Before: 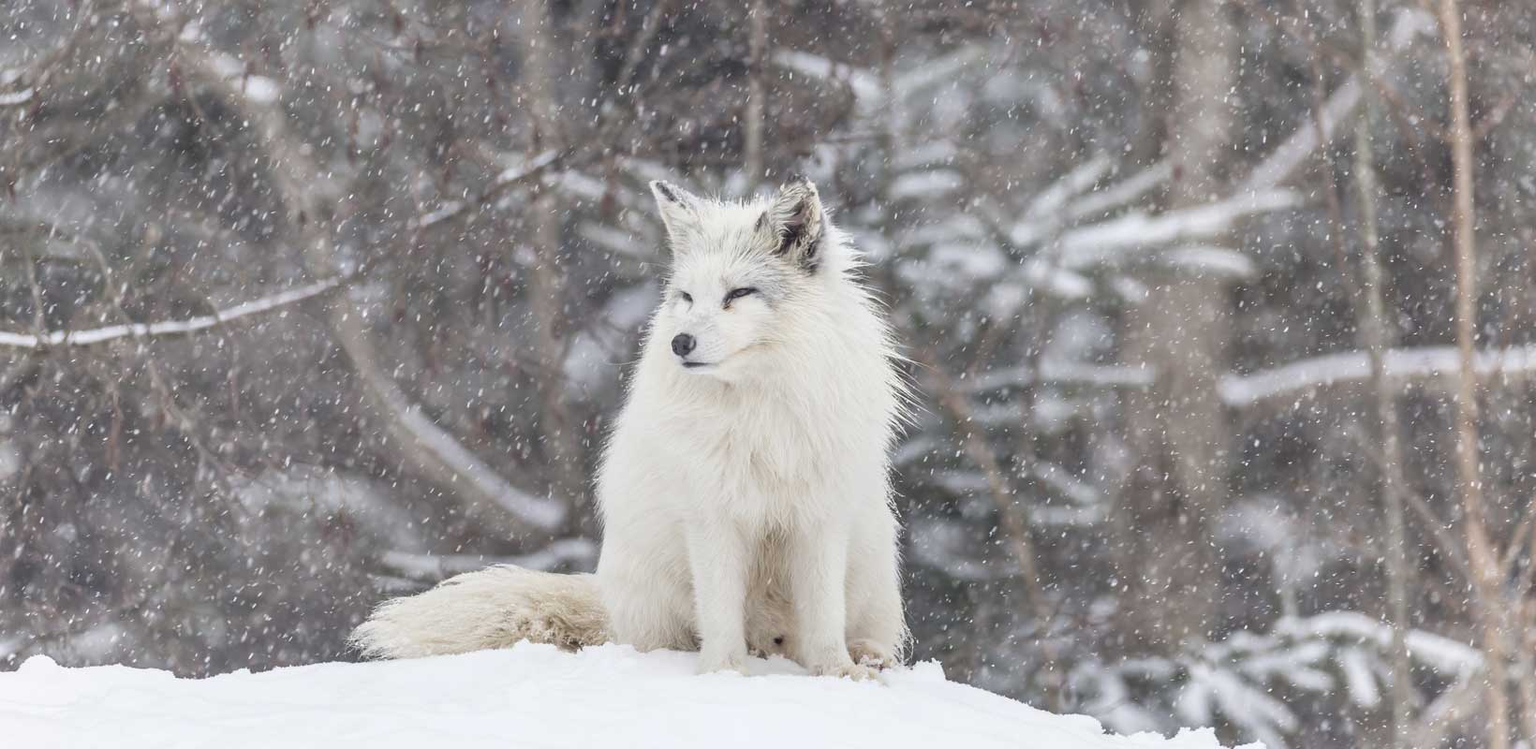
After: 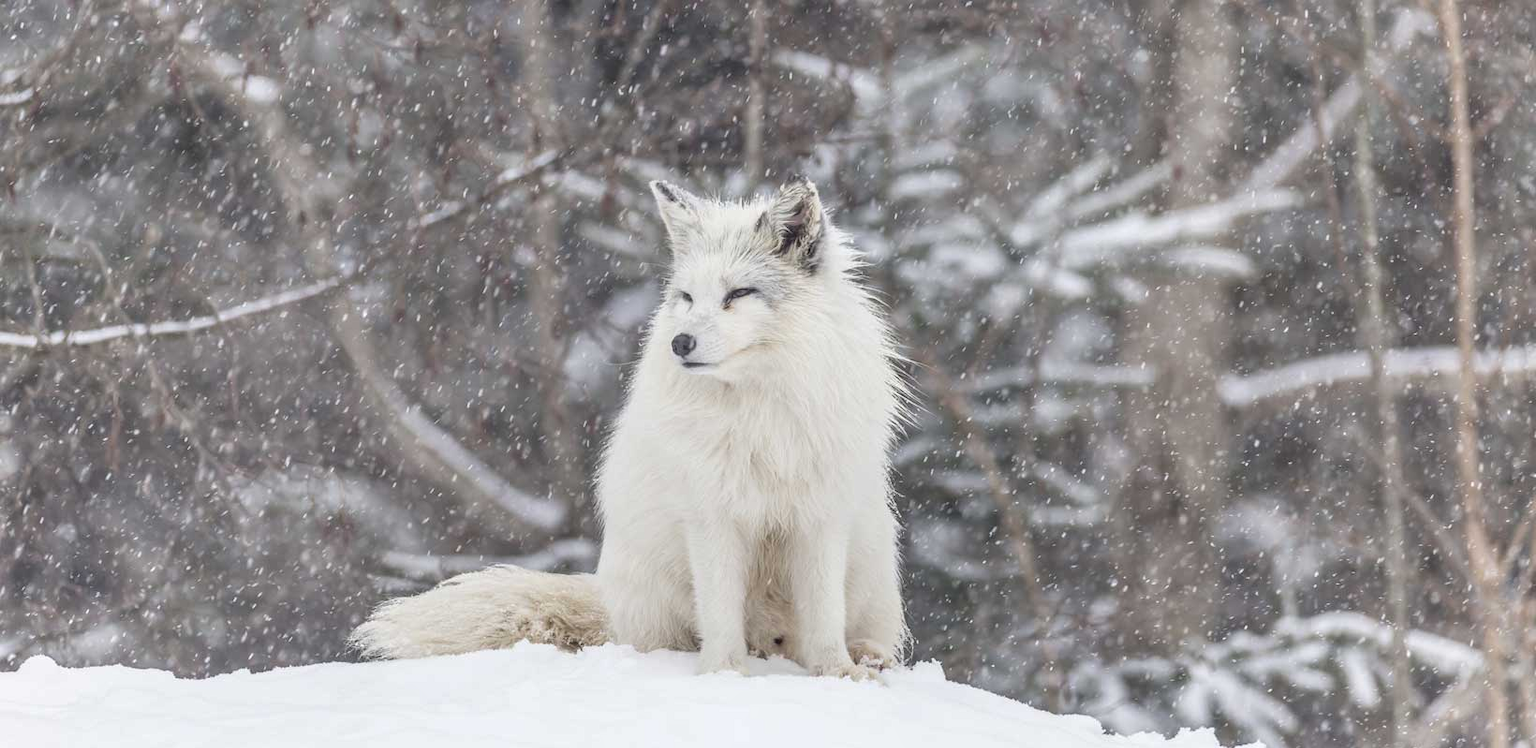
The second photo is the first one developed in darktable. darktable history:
crop: bottom 0.072%
local contrast: detail 110%
